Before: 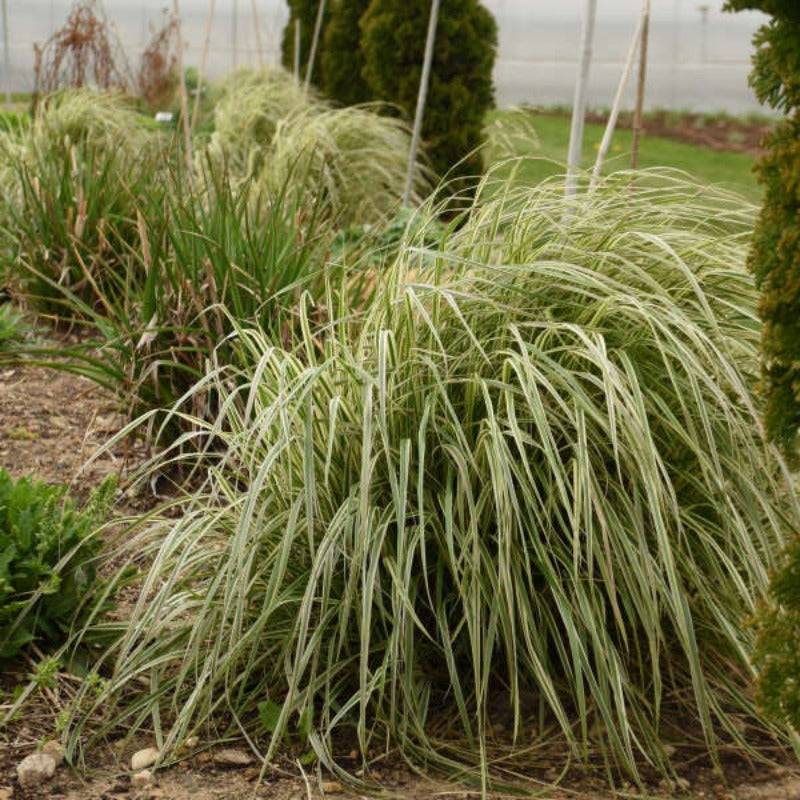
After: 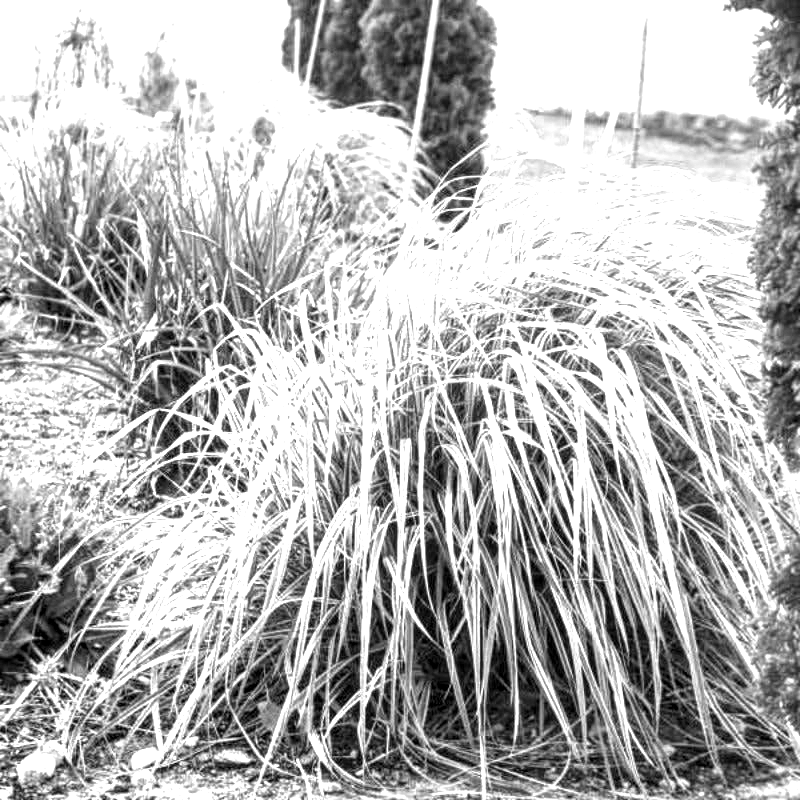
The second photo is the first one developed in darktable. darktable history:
levels: levels [0, 0.281, 0.562]
local contrast: detail 150%
monochrome: on, module defaults
